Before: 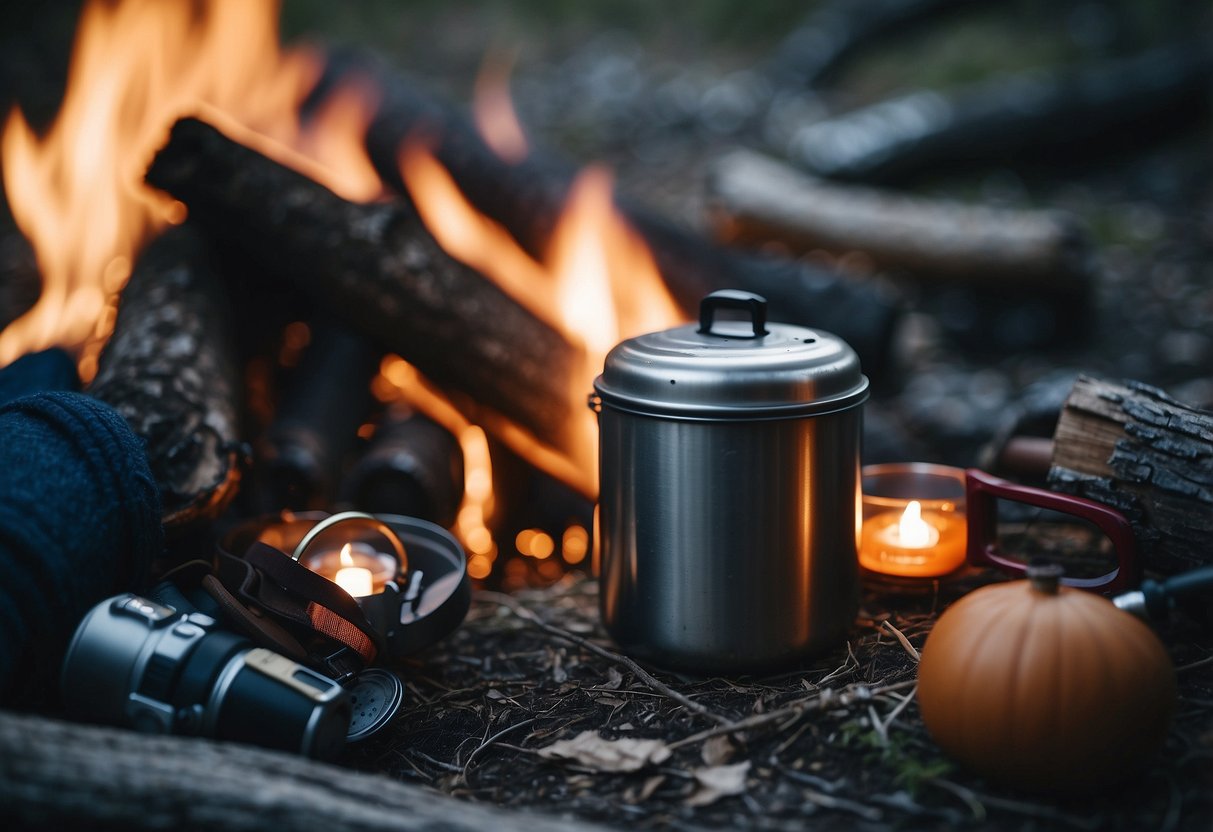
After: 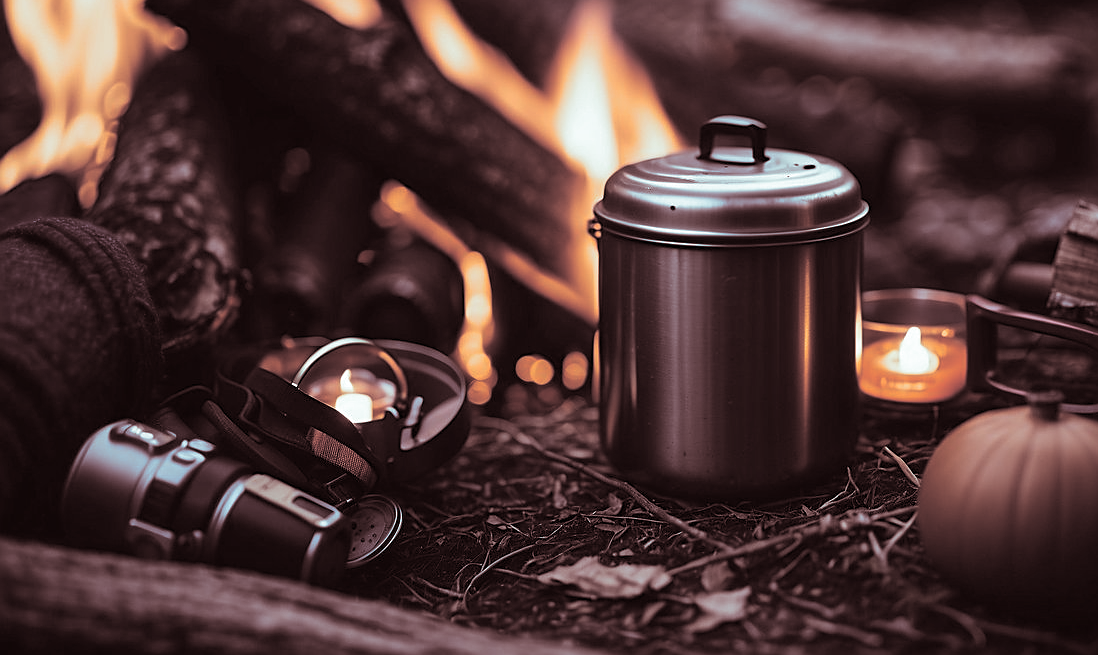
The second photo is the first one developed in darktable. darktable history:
sharpen: amount 0.55
crop: top 20.916%, right 9.437%, bottom 0.316%
split-toning: shadows › saturation 0.3, highlights › hue 180°, highlights › saturation 0.3, compress 0%
